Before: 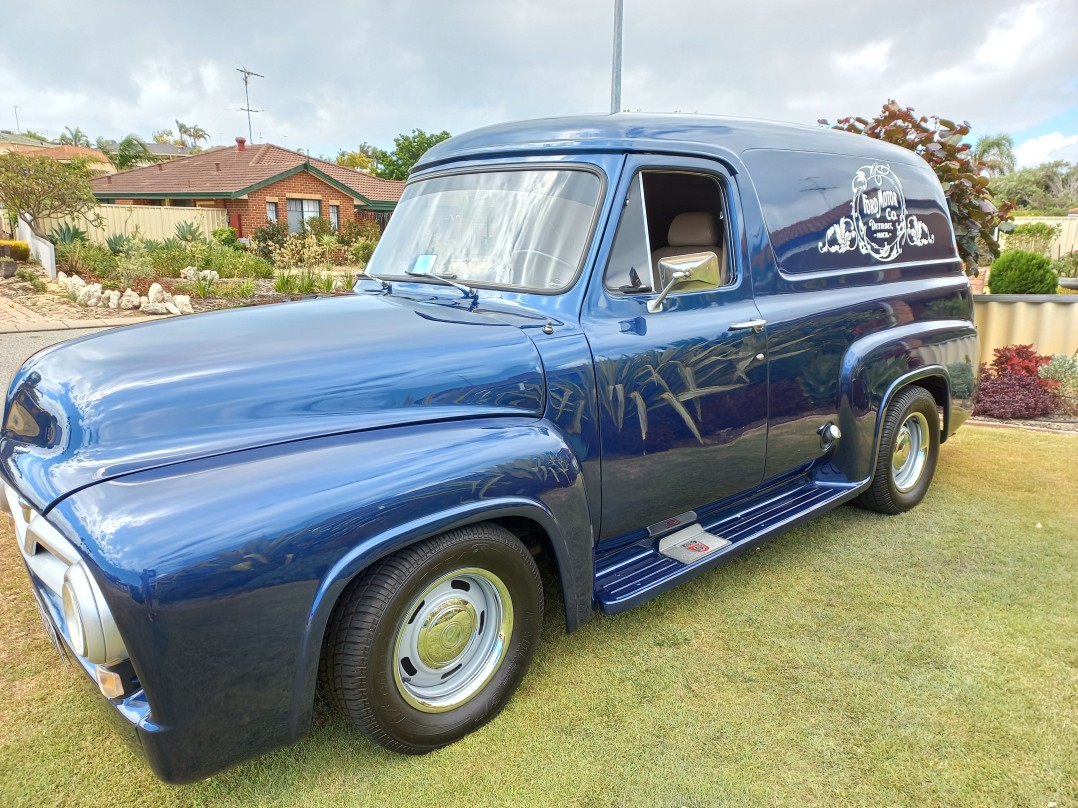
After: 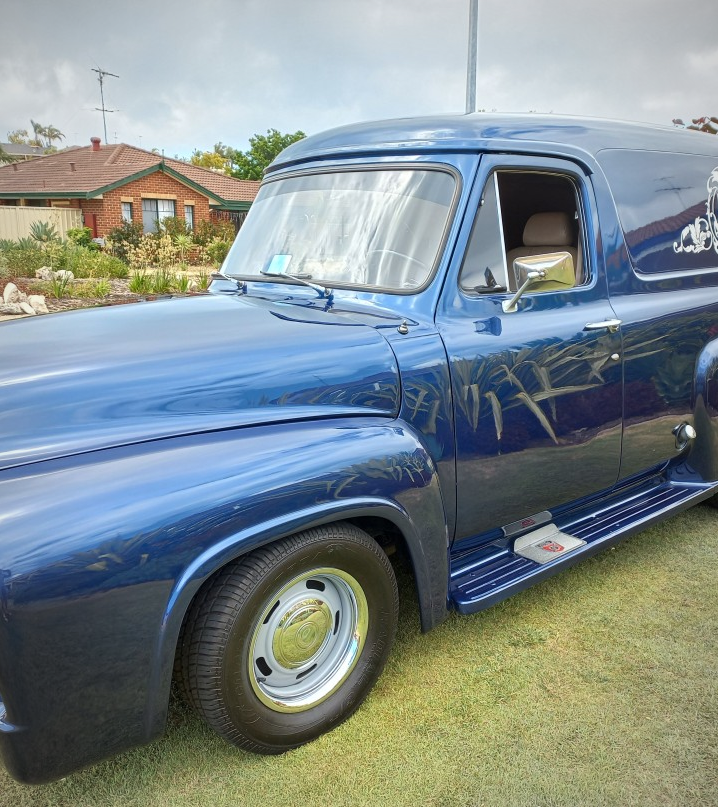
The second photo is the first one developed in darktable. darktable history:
vignetting: fall-off radius 70%, automatic ratio true
crop and rotate: left 13.537%, right 19.796%
